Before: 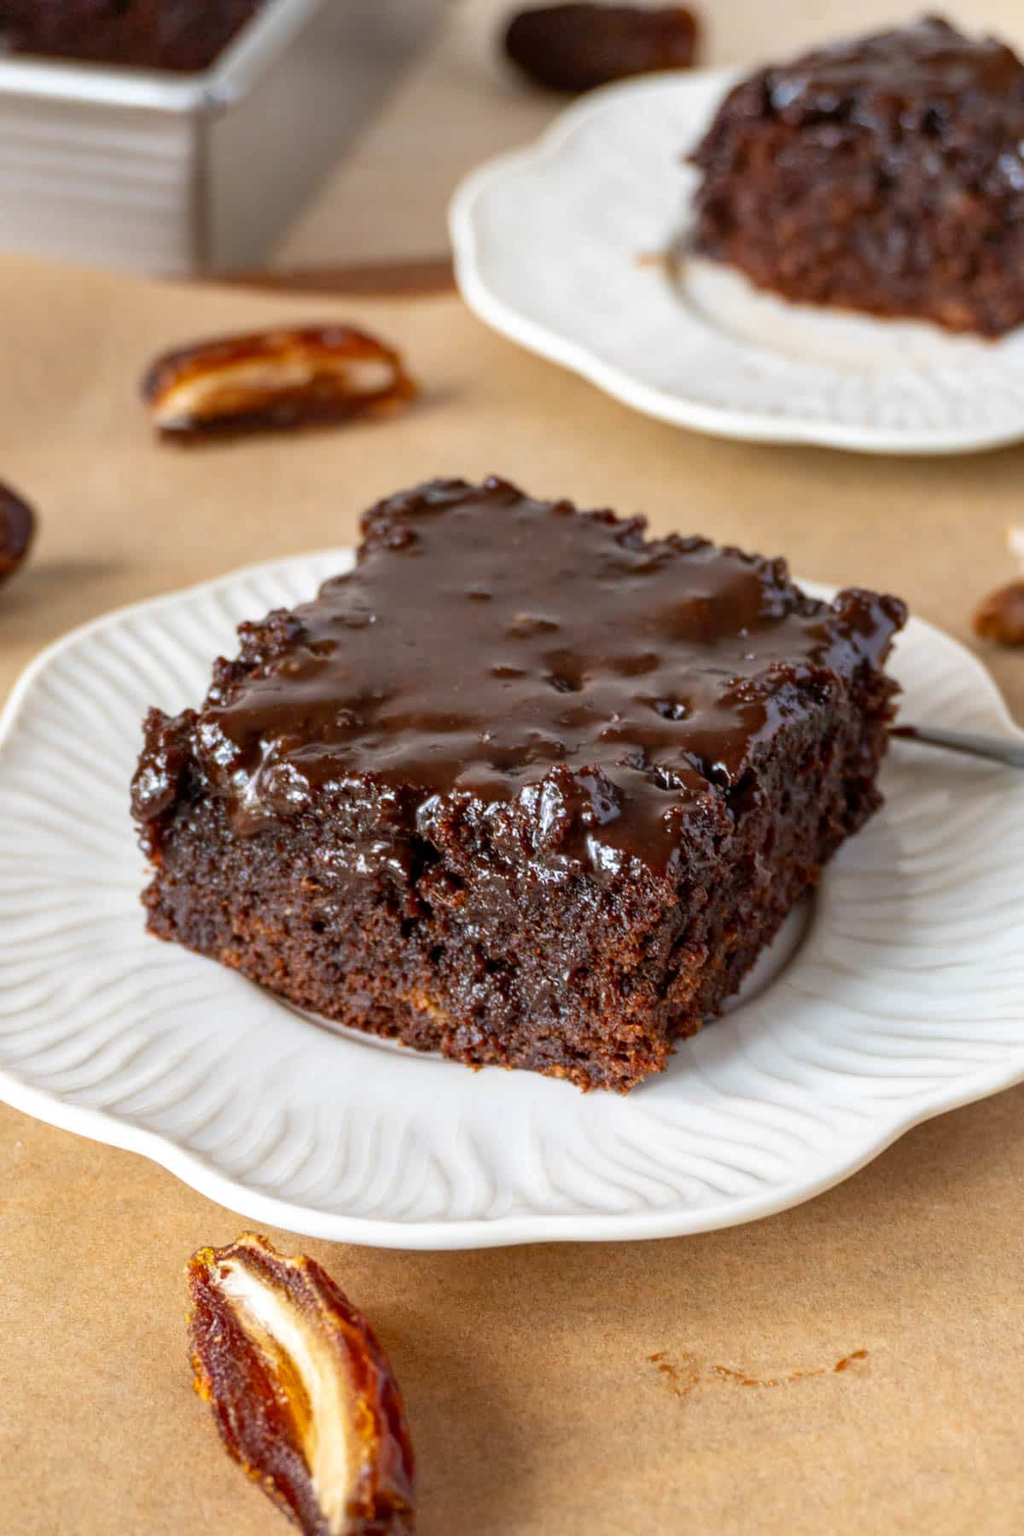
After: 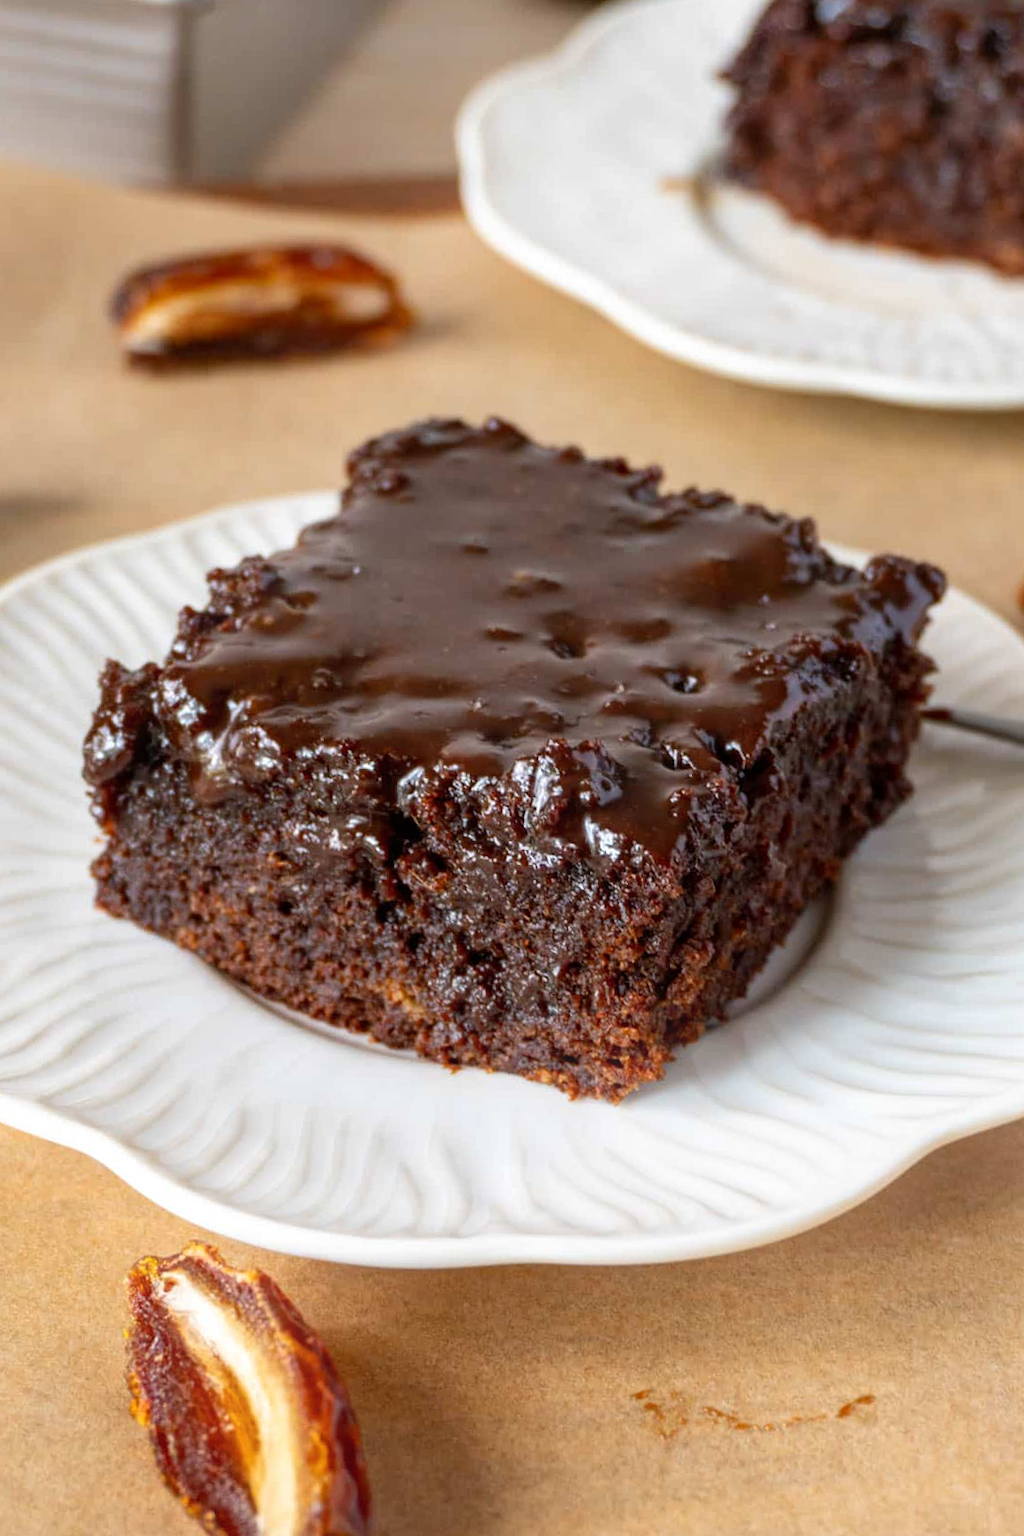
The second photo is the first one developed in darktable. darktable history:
crop and rotate: angle -1.96°, left 3.097%, top 4.154%, right 1.586%, bottom 0.529%
bloom: size 13.65%, threshold 98.39%, strength 4.82%
